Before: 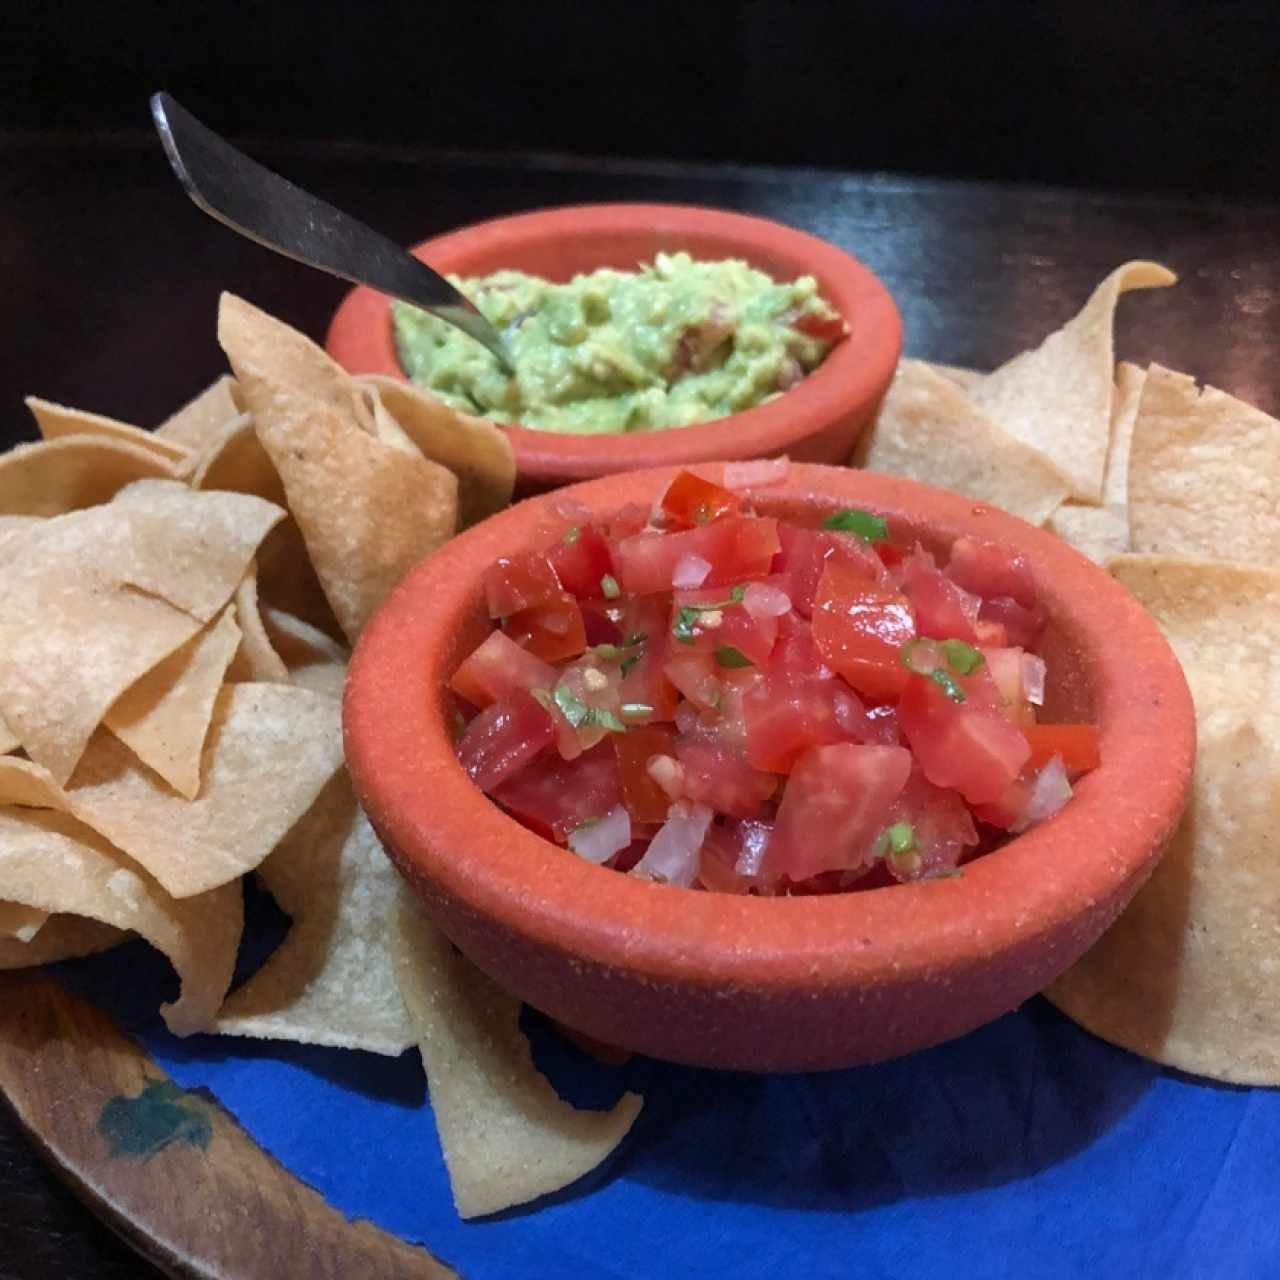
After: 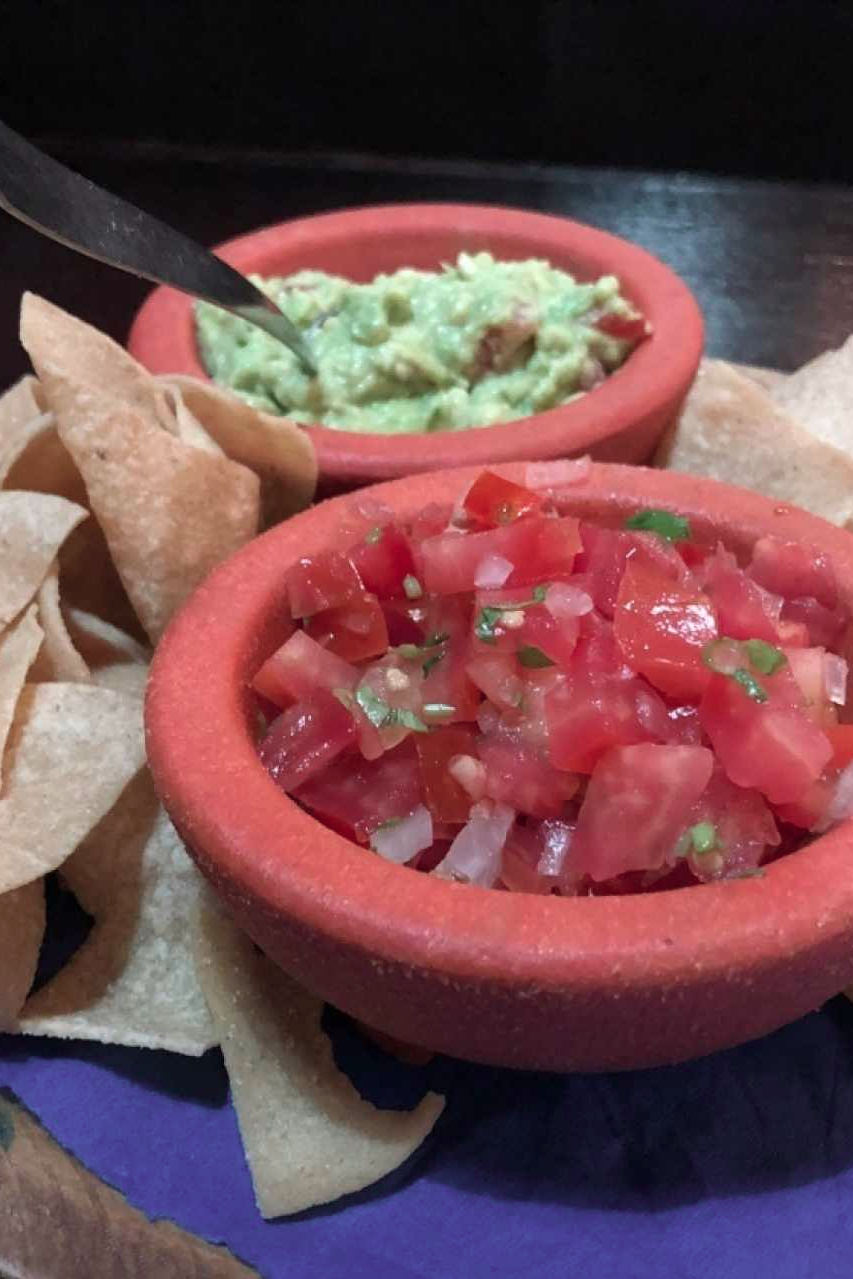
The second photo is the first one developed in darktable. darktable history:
crop and rotate: left 15.546%, right 17.787%
color contrast: blue-yellow contrast 0.7
